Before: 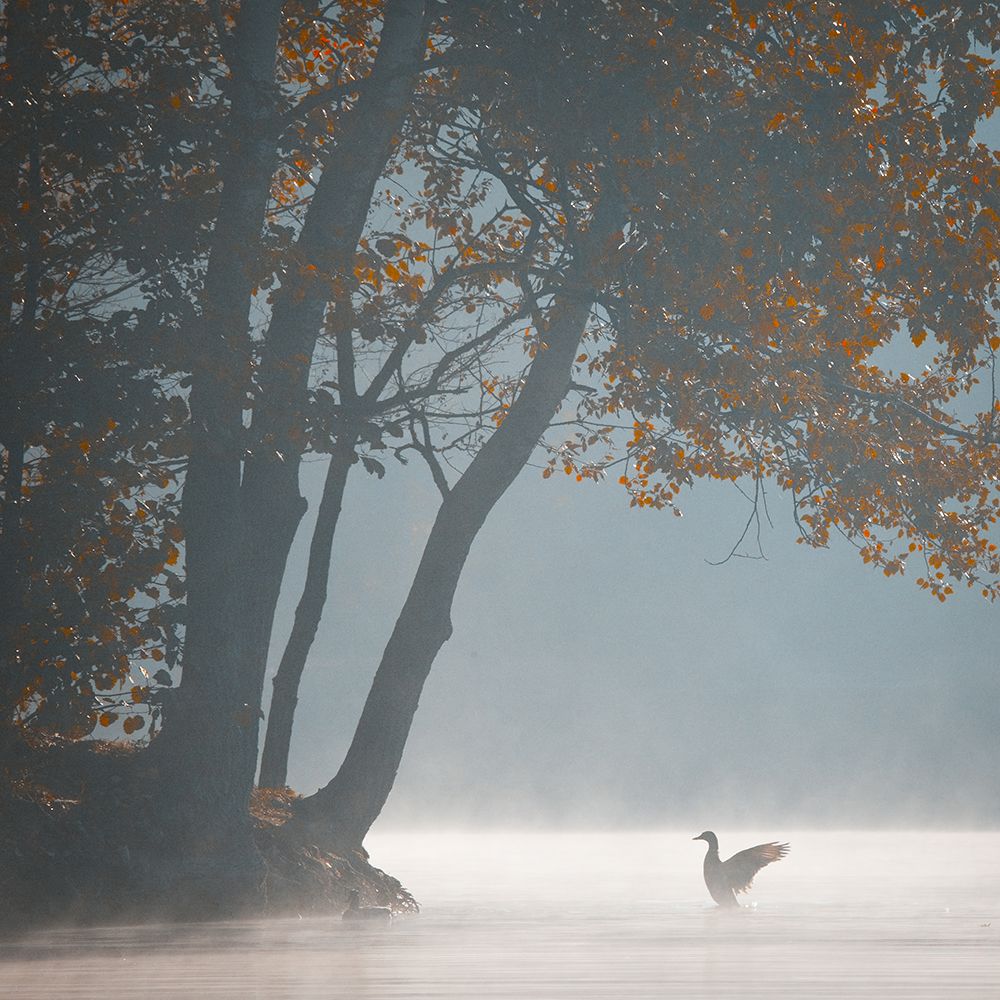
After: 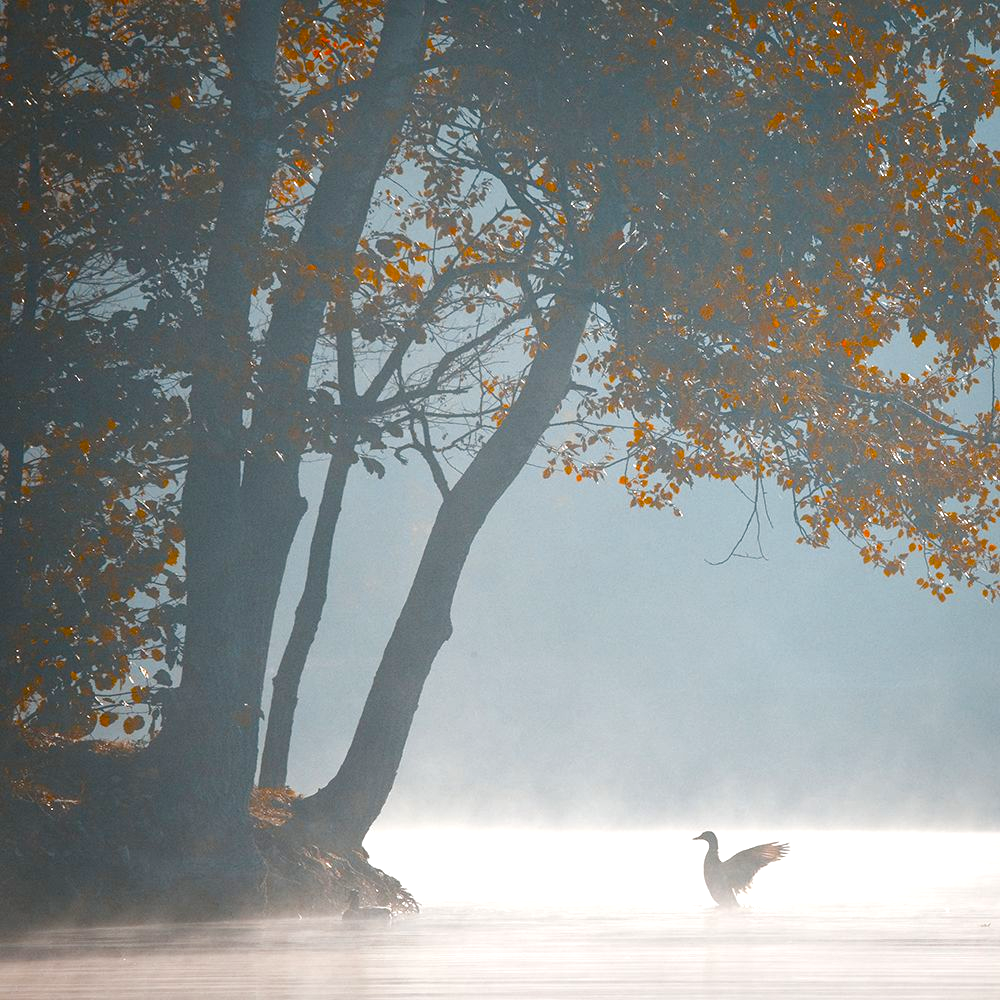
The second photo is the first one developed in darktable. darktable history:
color balance rgb: perceptual saturation grading › global saturation 25%, perceptual saturation grading › highlights -50%, perceptual saturation grading › shadows 30%, perceptual brilliance grading › global brilliance 12%, global vibrance 20%
rotate and perspective: automatic cropping off
white balance: emerald 1
